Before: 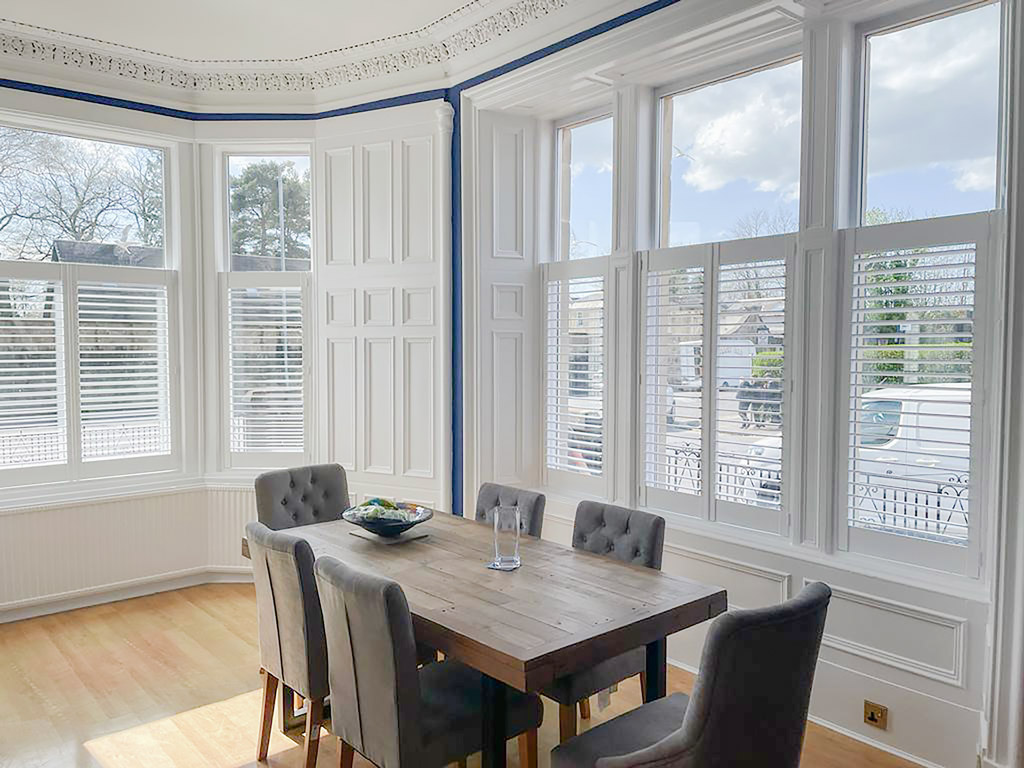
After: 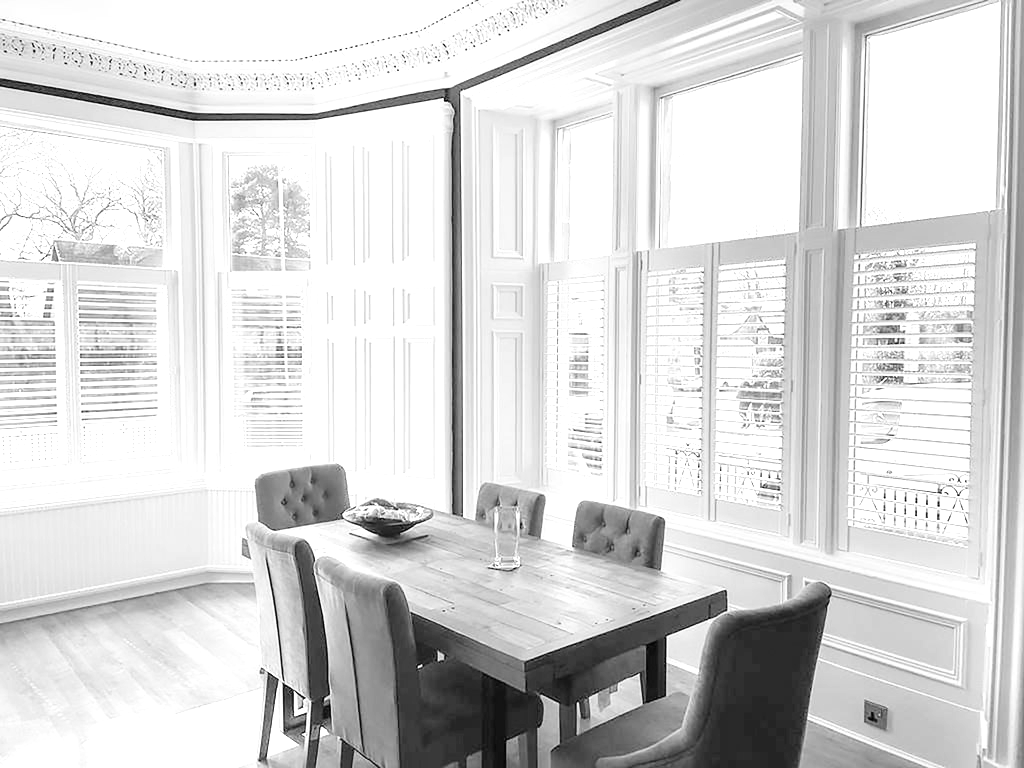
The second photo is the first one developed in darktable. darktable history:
color balance rgb: linear chroma grading › global chroma 15%, perceptual saturation grading › global saturation 30%
exposure: black level correction 0, exposure 1.2 EV, compensate exposure bias true, compensate highlight preservation false
monochrome: a -92.57, b 58.91
